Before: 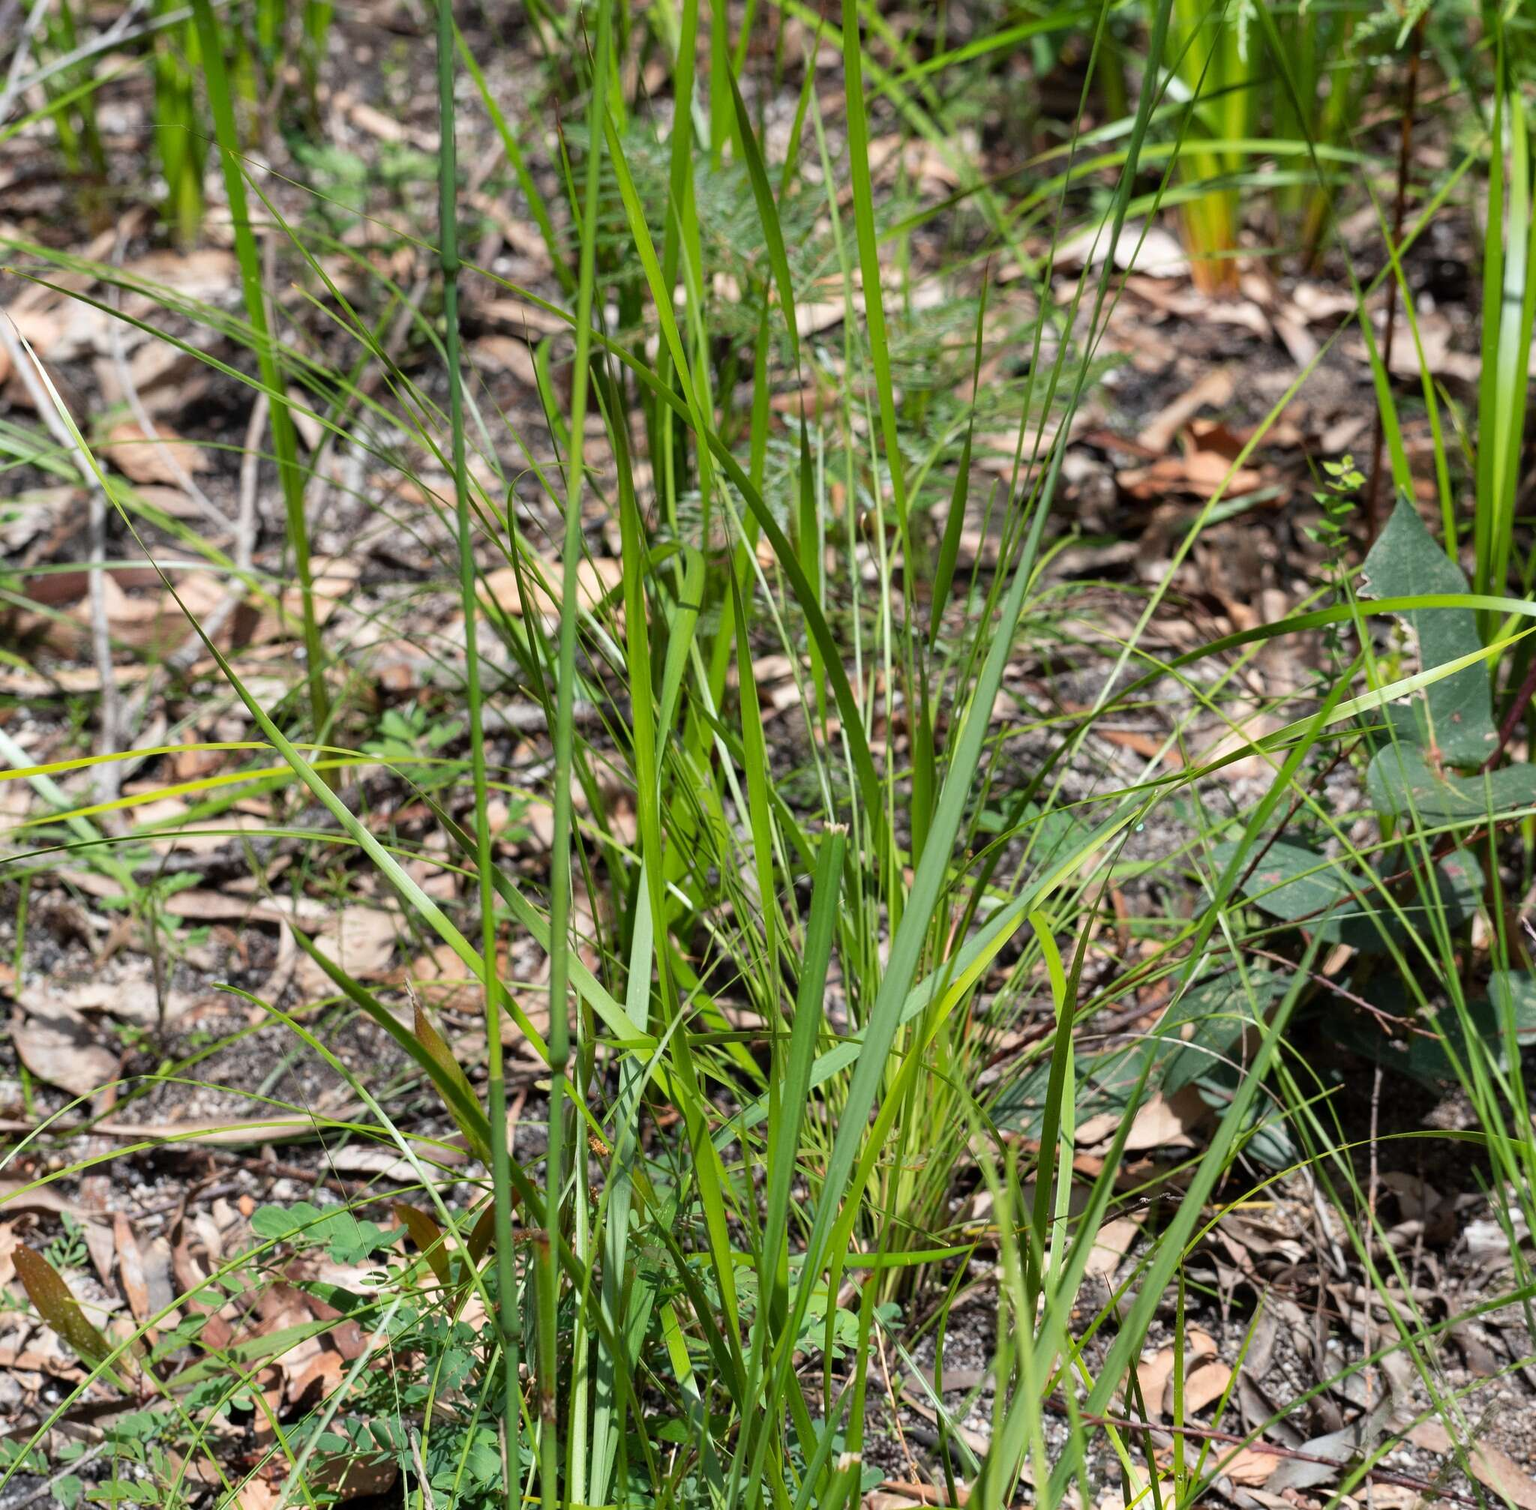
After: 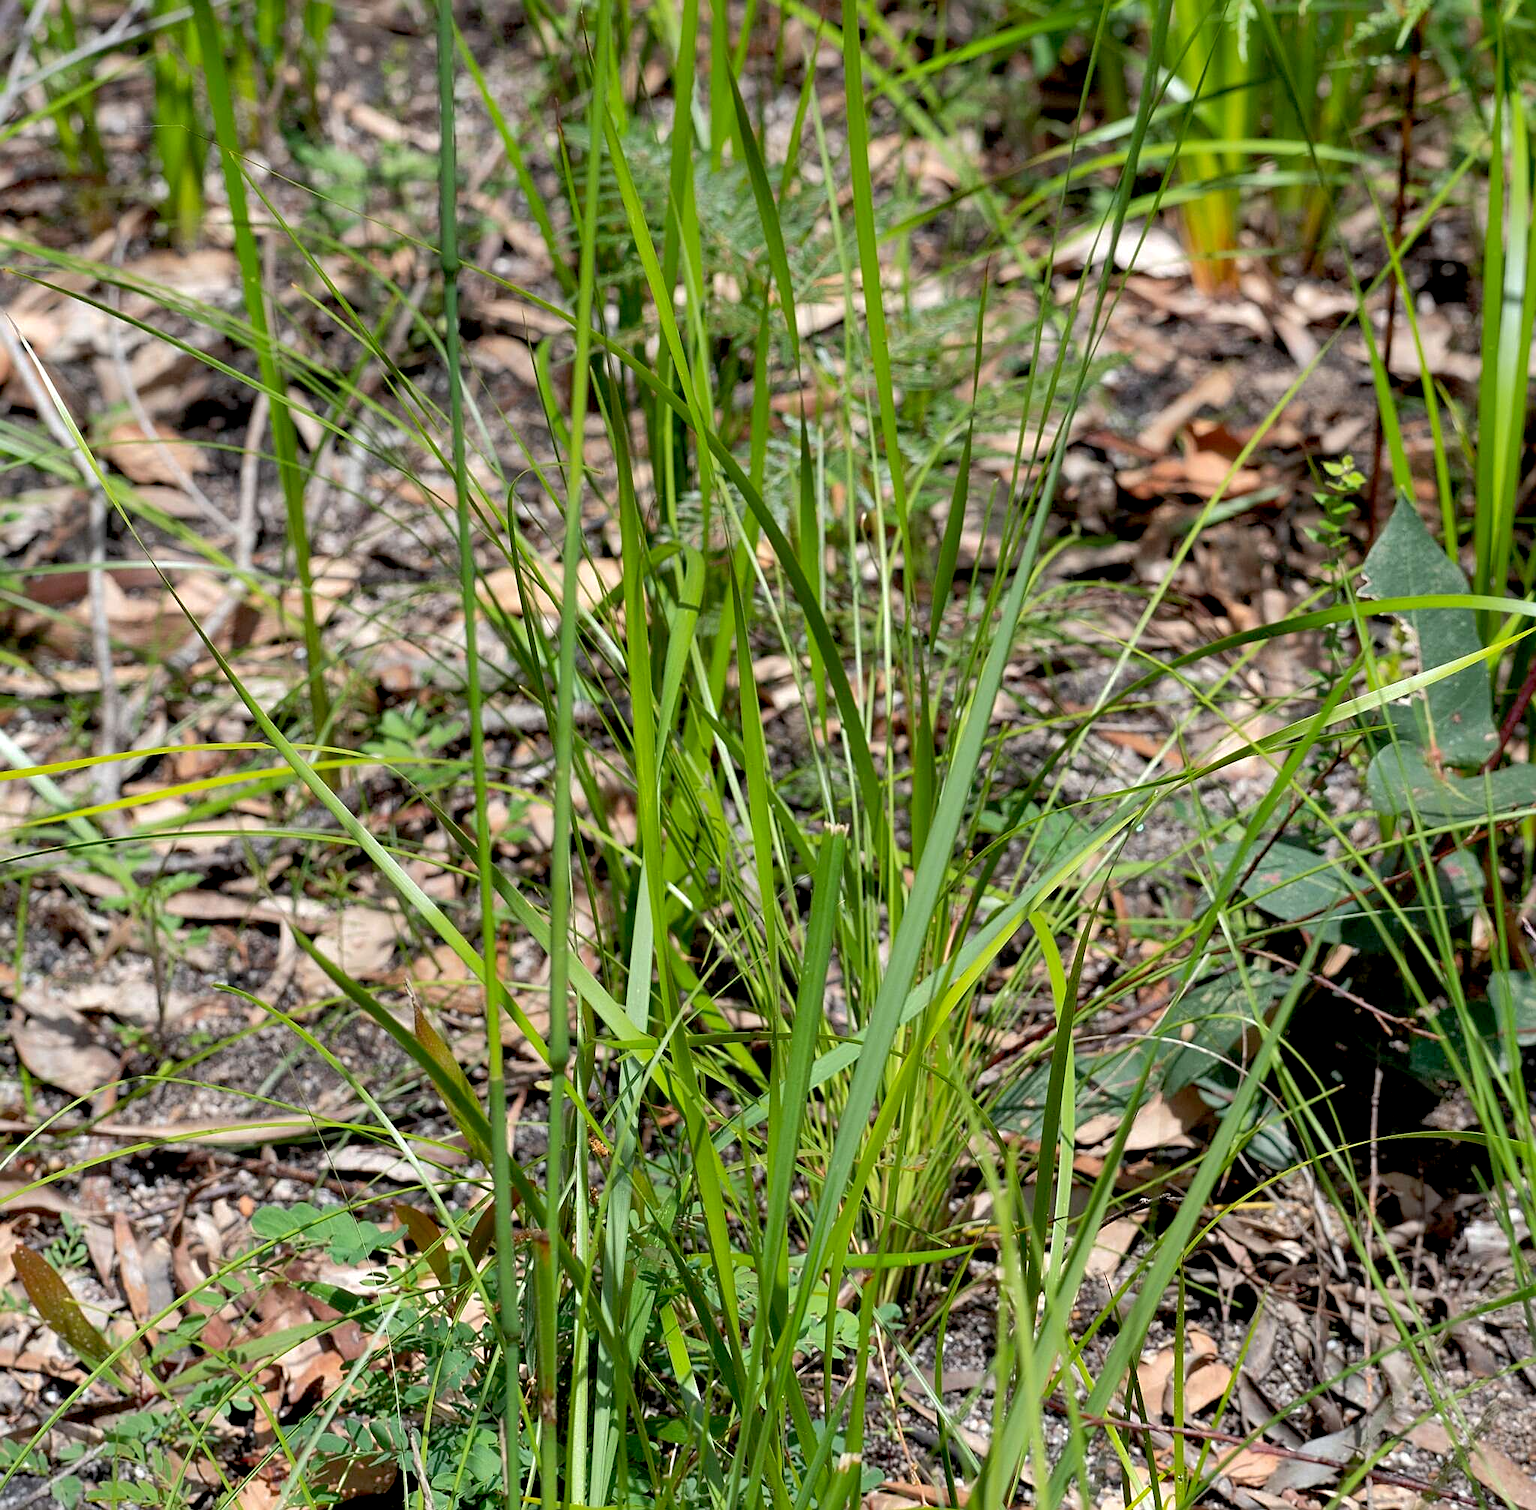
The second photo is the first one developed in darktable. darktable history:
exposure: black level correction 0.009, exposure 0.116 EV, compensate highlight preservation false
shadows and highlights: on, module defaults
sharpen: on, module defaults
